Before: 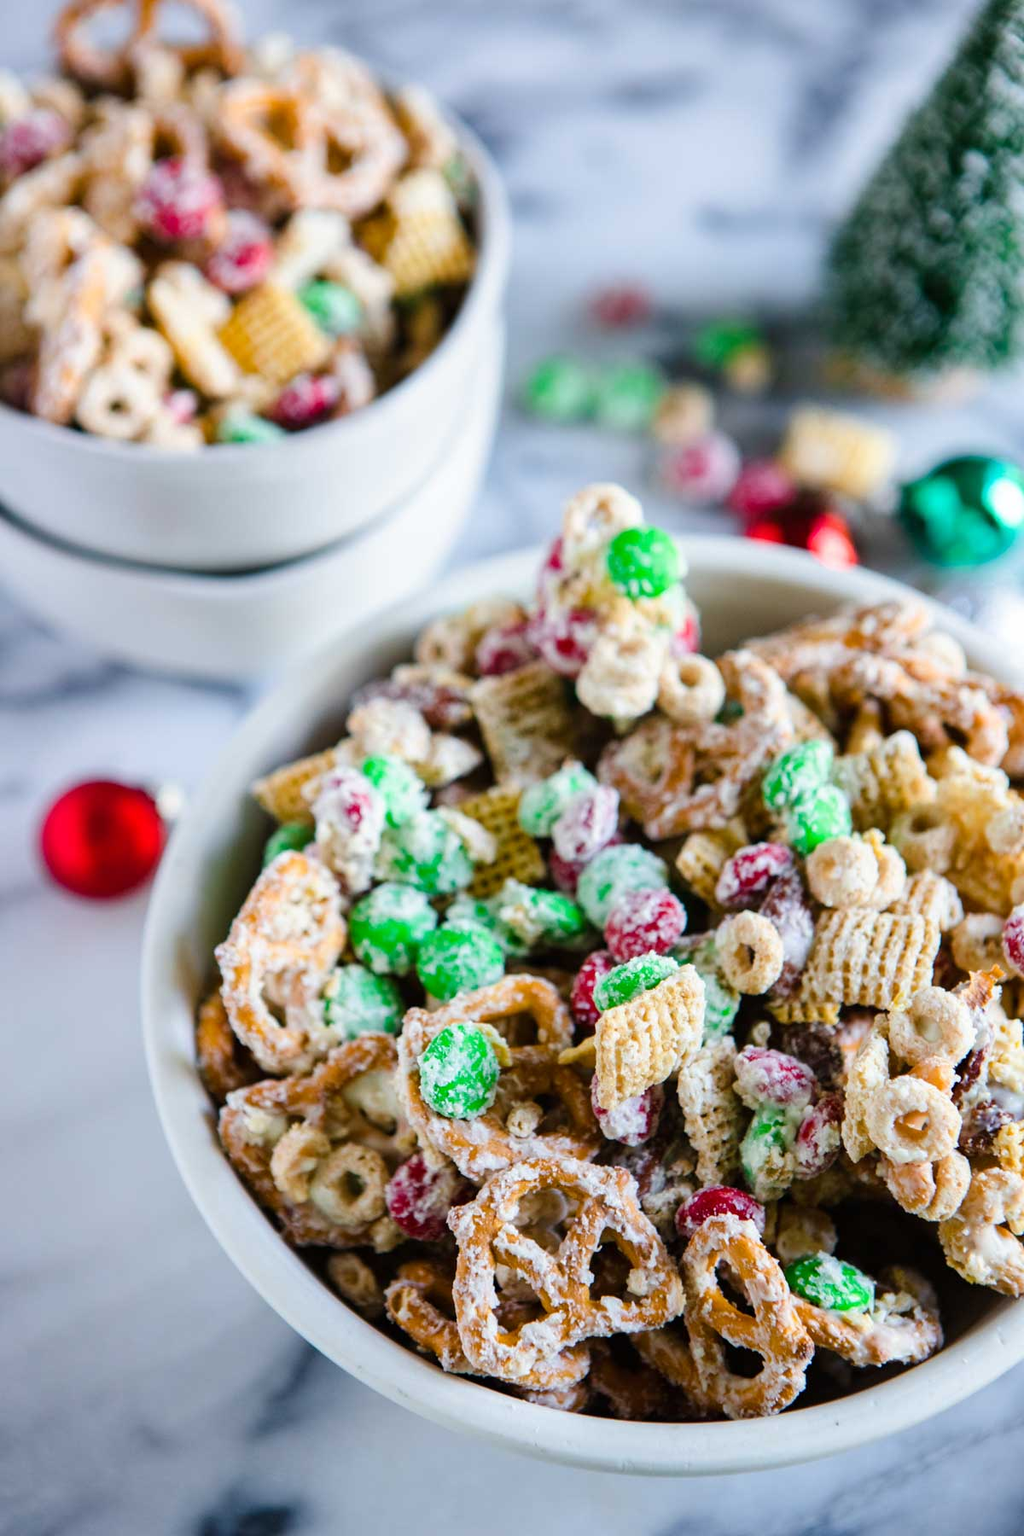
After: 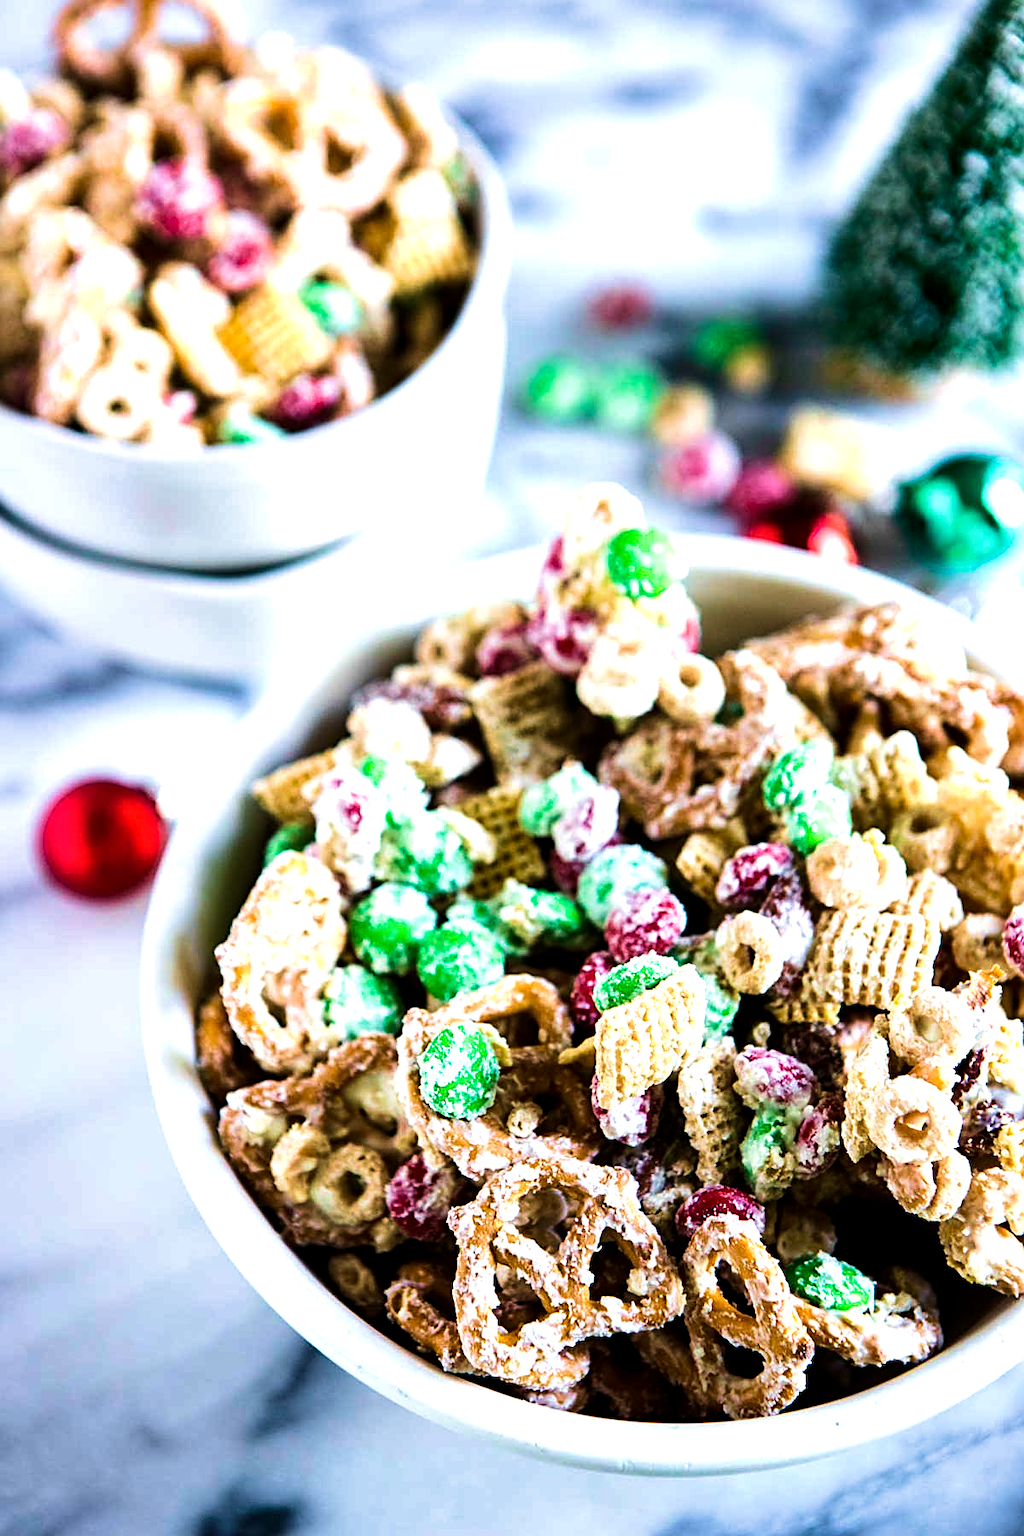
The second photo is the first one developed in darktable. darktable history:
sharpen: on, module defaults
local contrast: highlights 102%, shadows 101%, detail 119%, midtone range 0.2
velvia: strength 67.1%, mid-tones bias 0.972
exposure: exposure -0.174 EV, compensate exposure bias true, compensate highlight preservation false
tone equalizer: -8 EV -1.09 EV, -7 EV -1.01 EV, -6 EV -0.861 EV, -5 EV -0.575 EV, -3 EV 0.544 EV, -2 EV 0.848 EV, -1 EV 0.994 EV, +0 EV 1.08 EV, edges refinement/feathering 500, mask exposure compensation -1.57 EV, preserve details no
